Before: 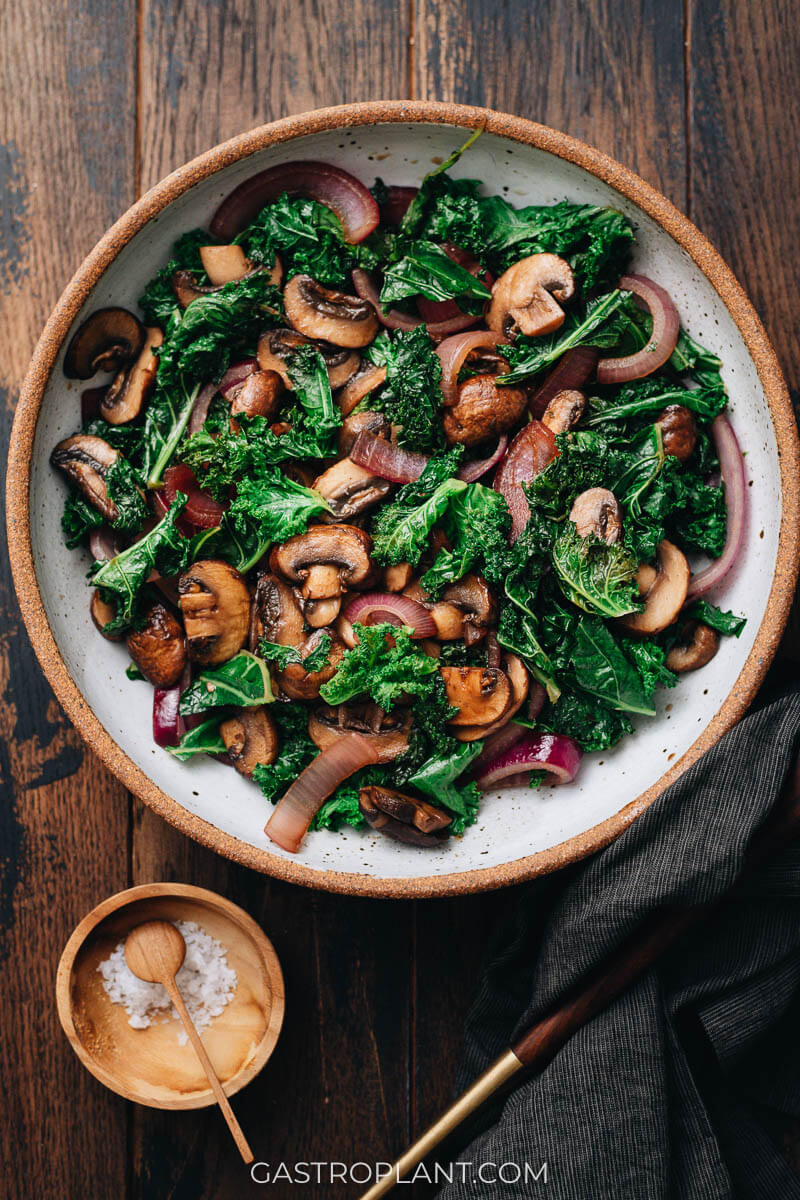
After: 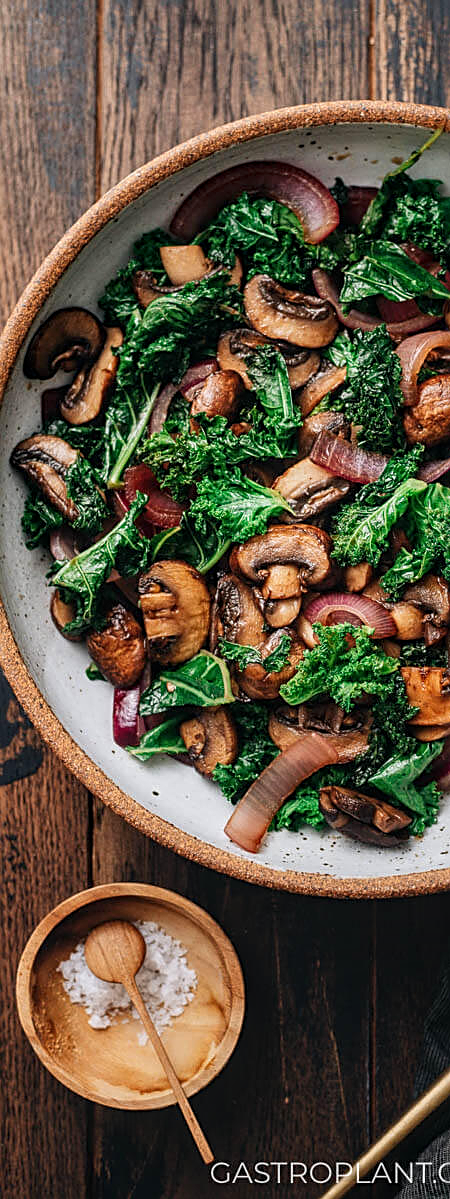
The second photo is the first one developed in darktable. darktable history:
crop: left 5.114%, right 38.589%
local contrast: on, module defaults
sharpen: on, module defaults
